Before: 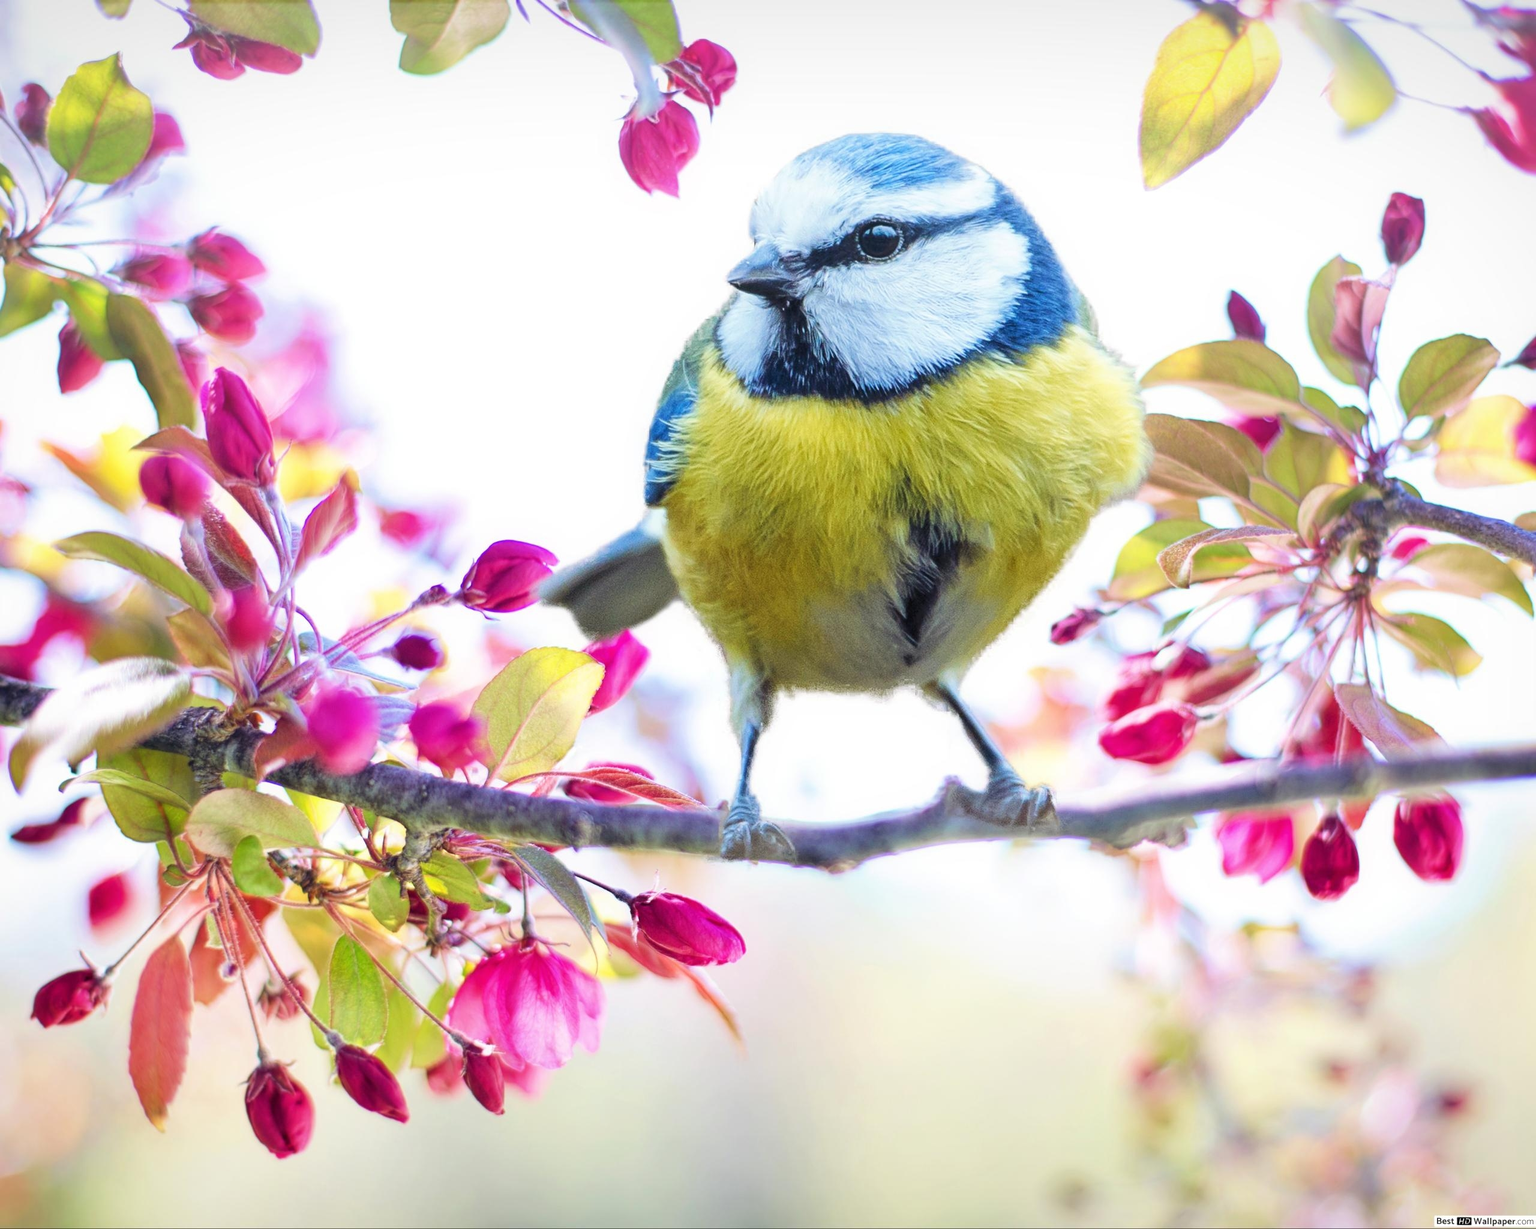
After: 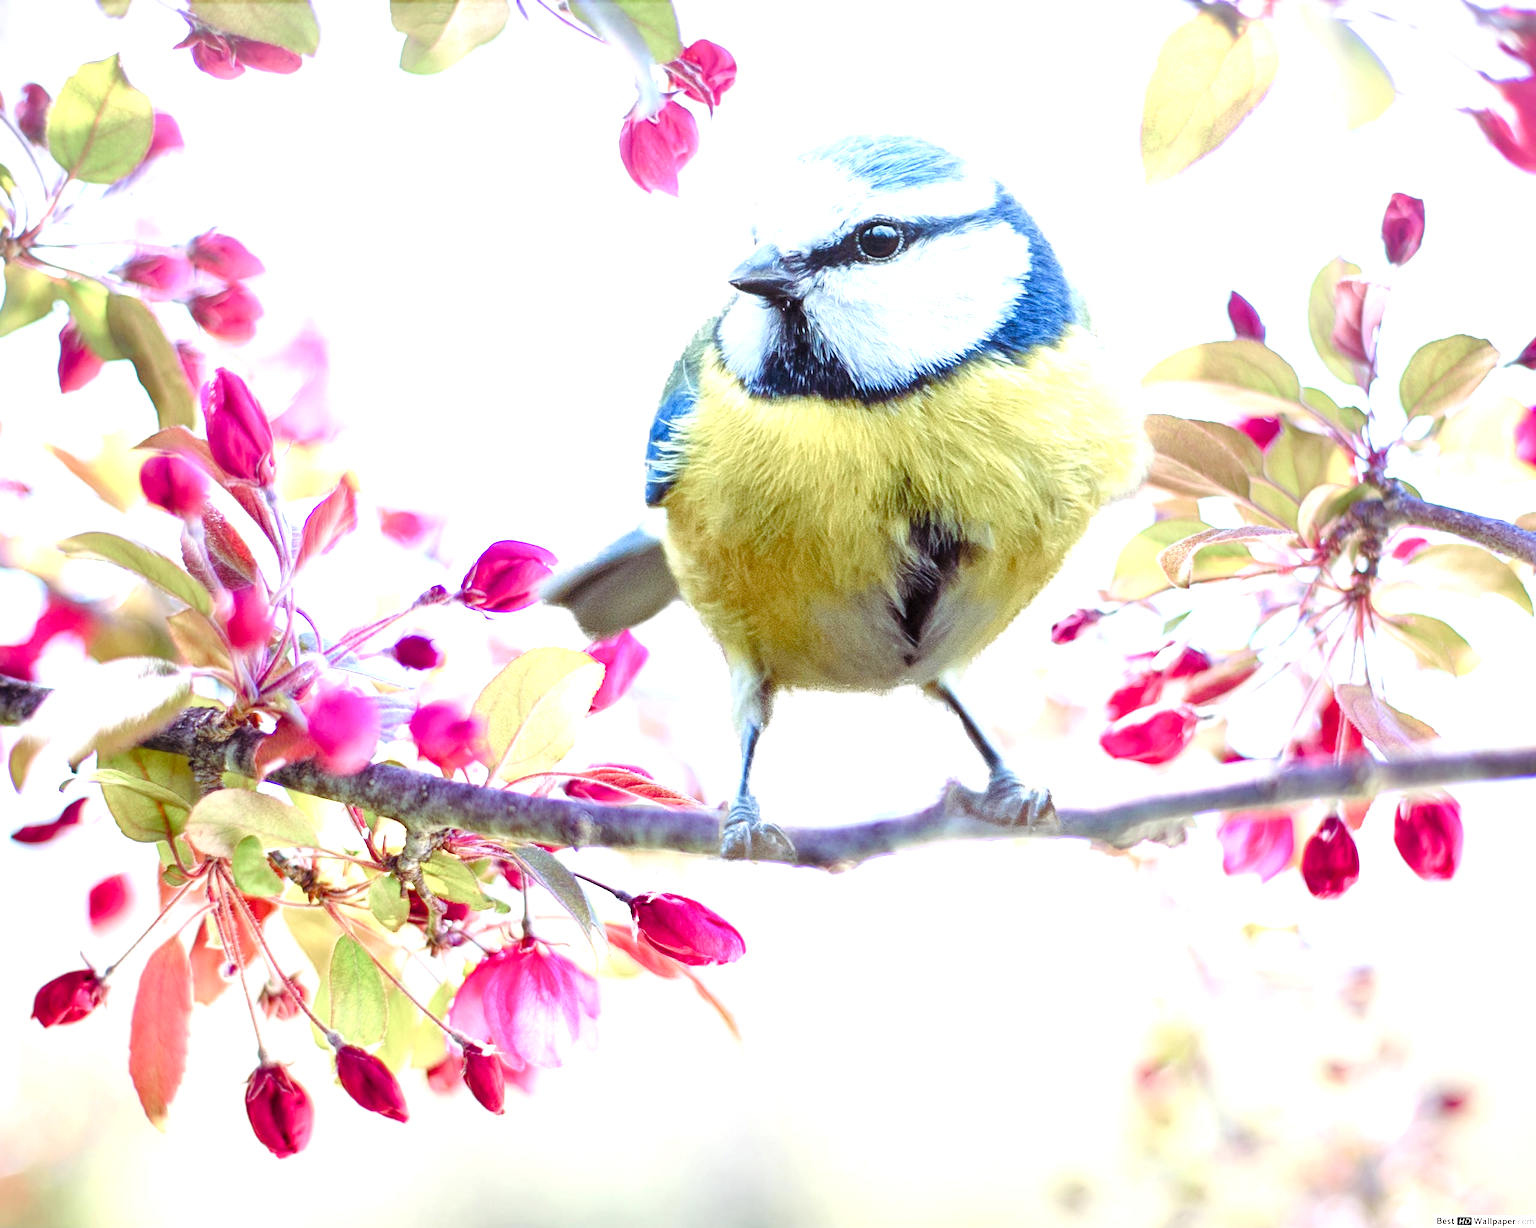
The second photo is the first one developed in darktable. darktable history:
tone equalizer: -8 EV -0.735 EV, -7 EV -0.671 EV, -6 EV -0.611 EV, -5 EV -0.409 EV, -3 EV 0.399 EV, -2 EV 0.6 EV, -1 EV 0.675 EV, +0 EV 0.731 EV, mask exposure compensation -0.495 EV
color balance rgb: shadows lift › chroma 9.617%, shadows lift › hue 45.41°, perceptual saturation grading › global saturation 0.04%, perceptual saturation grading › highlights -33.718%, perceptual saturation grading › mid-tones 14.999%, perceptual saturation grading › shadows 48.65%
